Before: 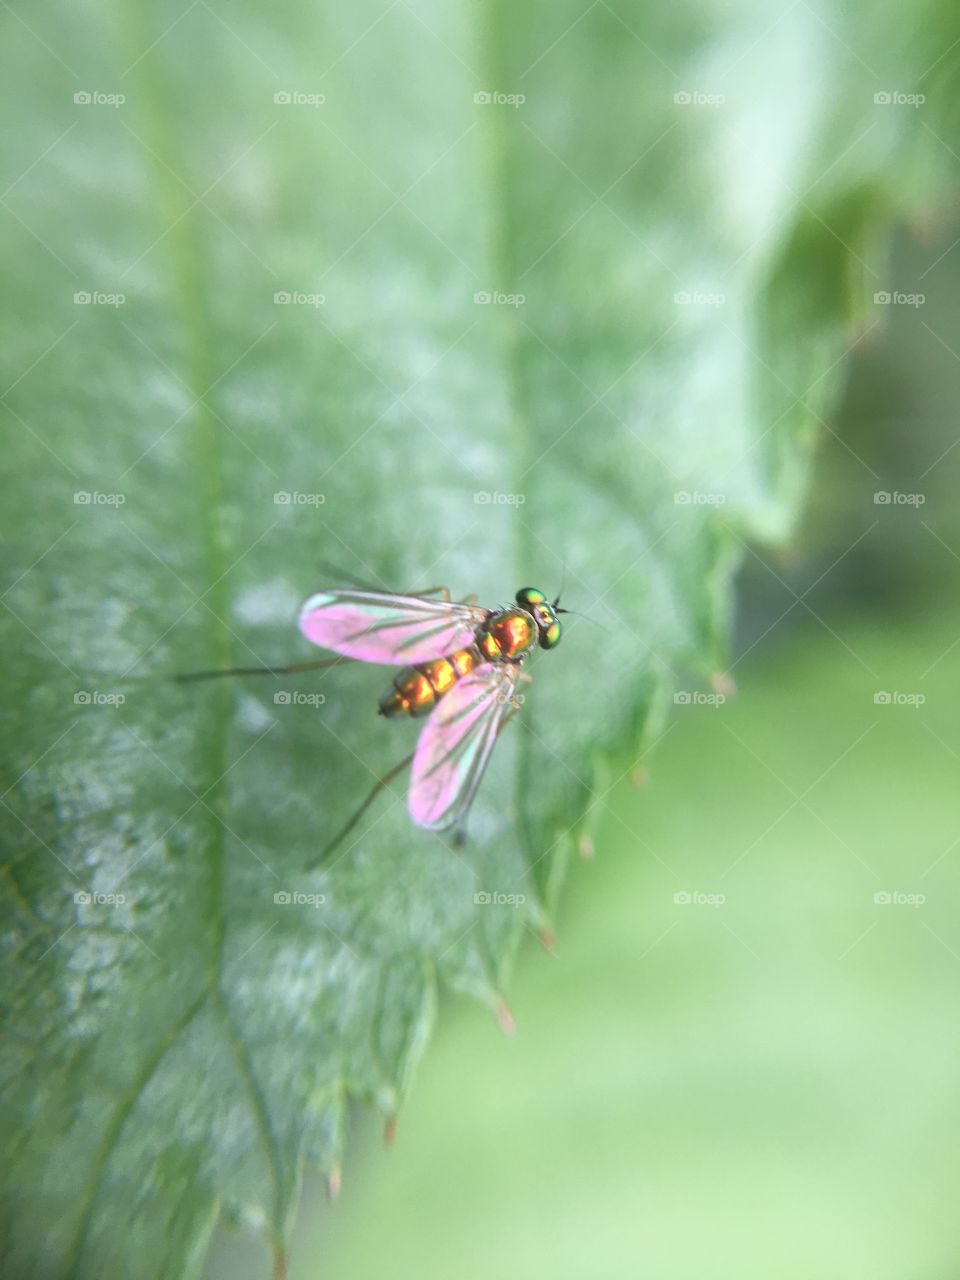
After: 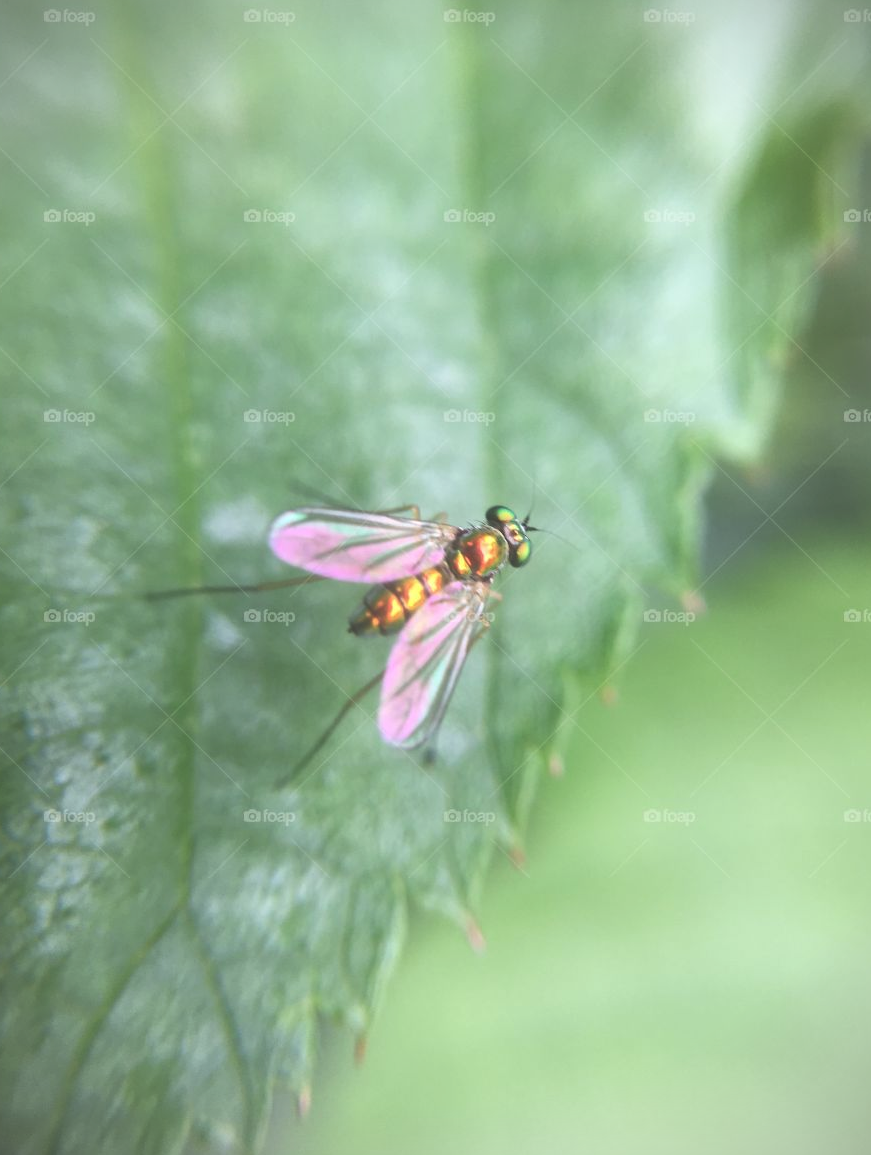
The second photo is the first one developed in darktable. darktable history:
exposure: black level correction -0.031, compensate highlight preservation false
vignetting: fall-off start 91.46%
crop: left 3.217%, top 6.48%, right 5.996%, bottom 3.256%
shadows and highlights: radius 335.31, shadows 63.83, highlights 5.3, compress 87.28%, soften with gaussian
